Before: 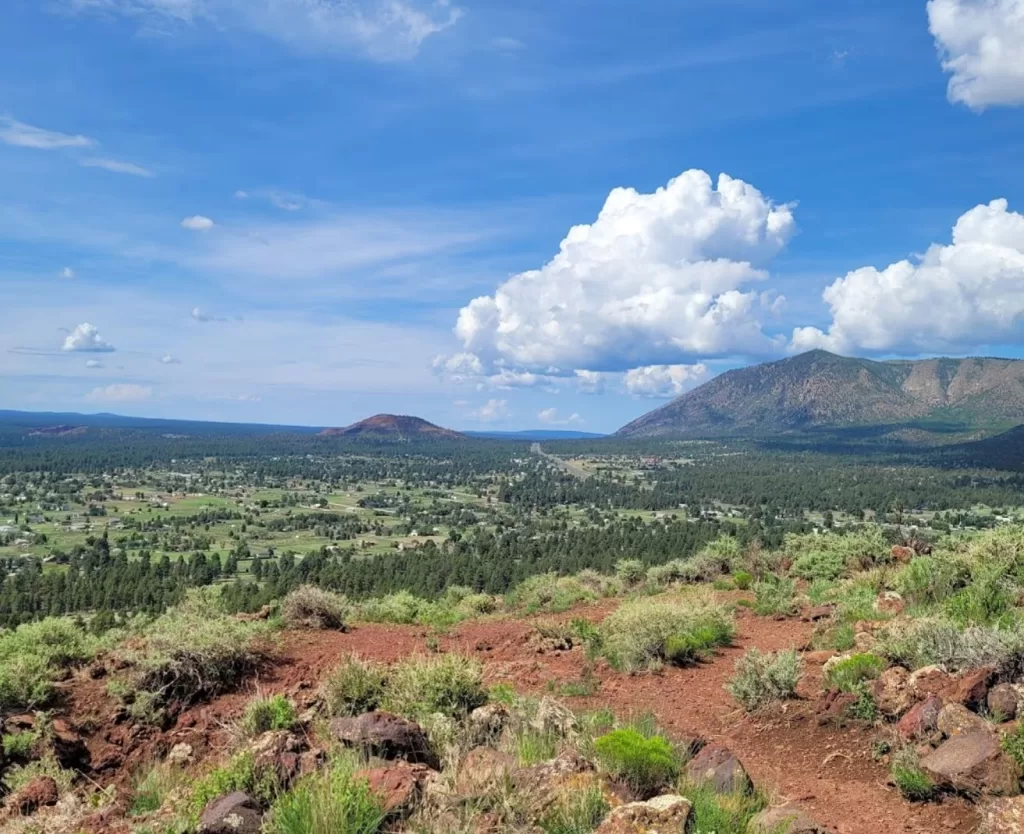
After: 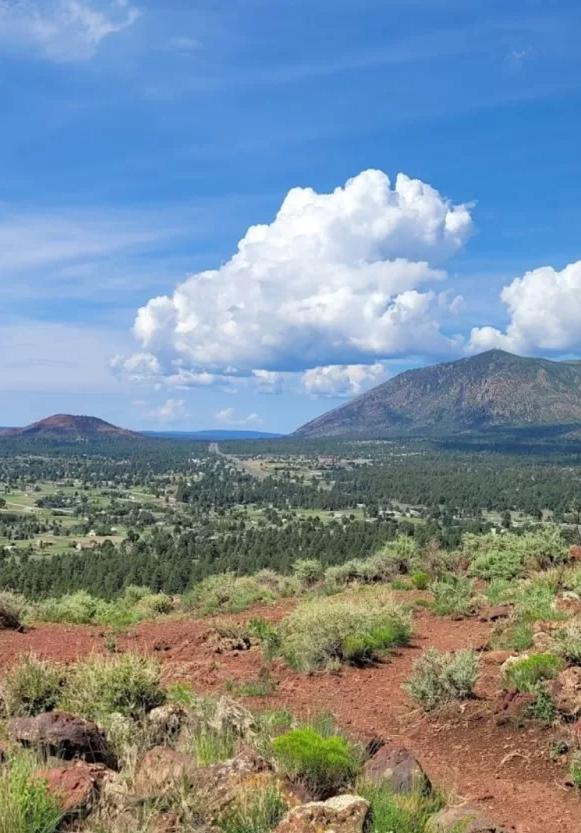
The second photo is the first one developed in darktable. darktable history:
crop: left 31.53%, top 0.001%, right 11.671%
